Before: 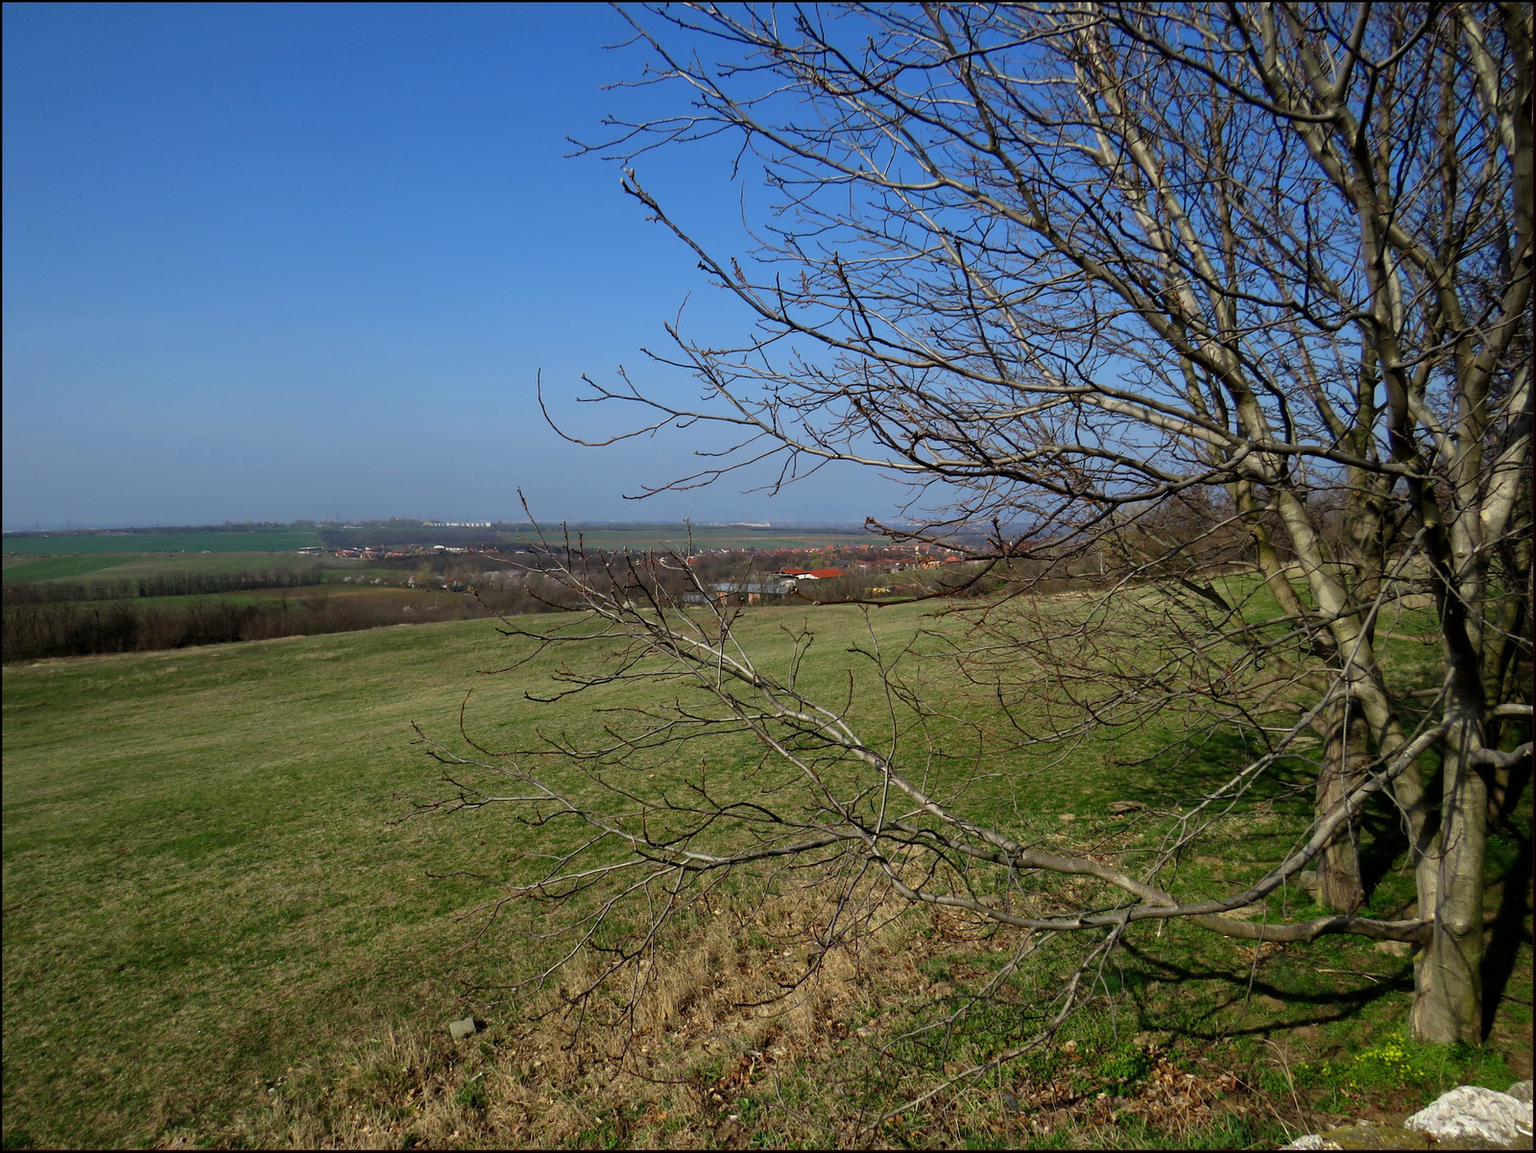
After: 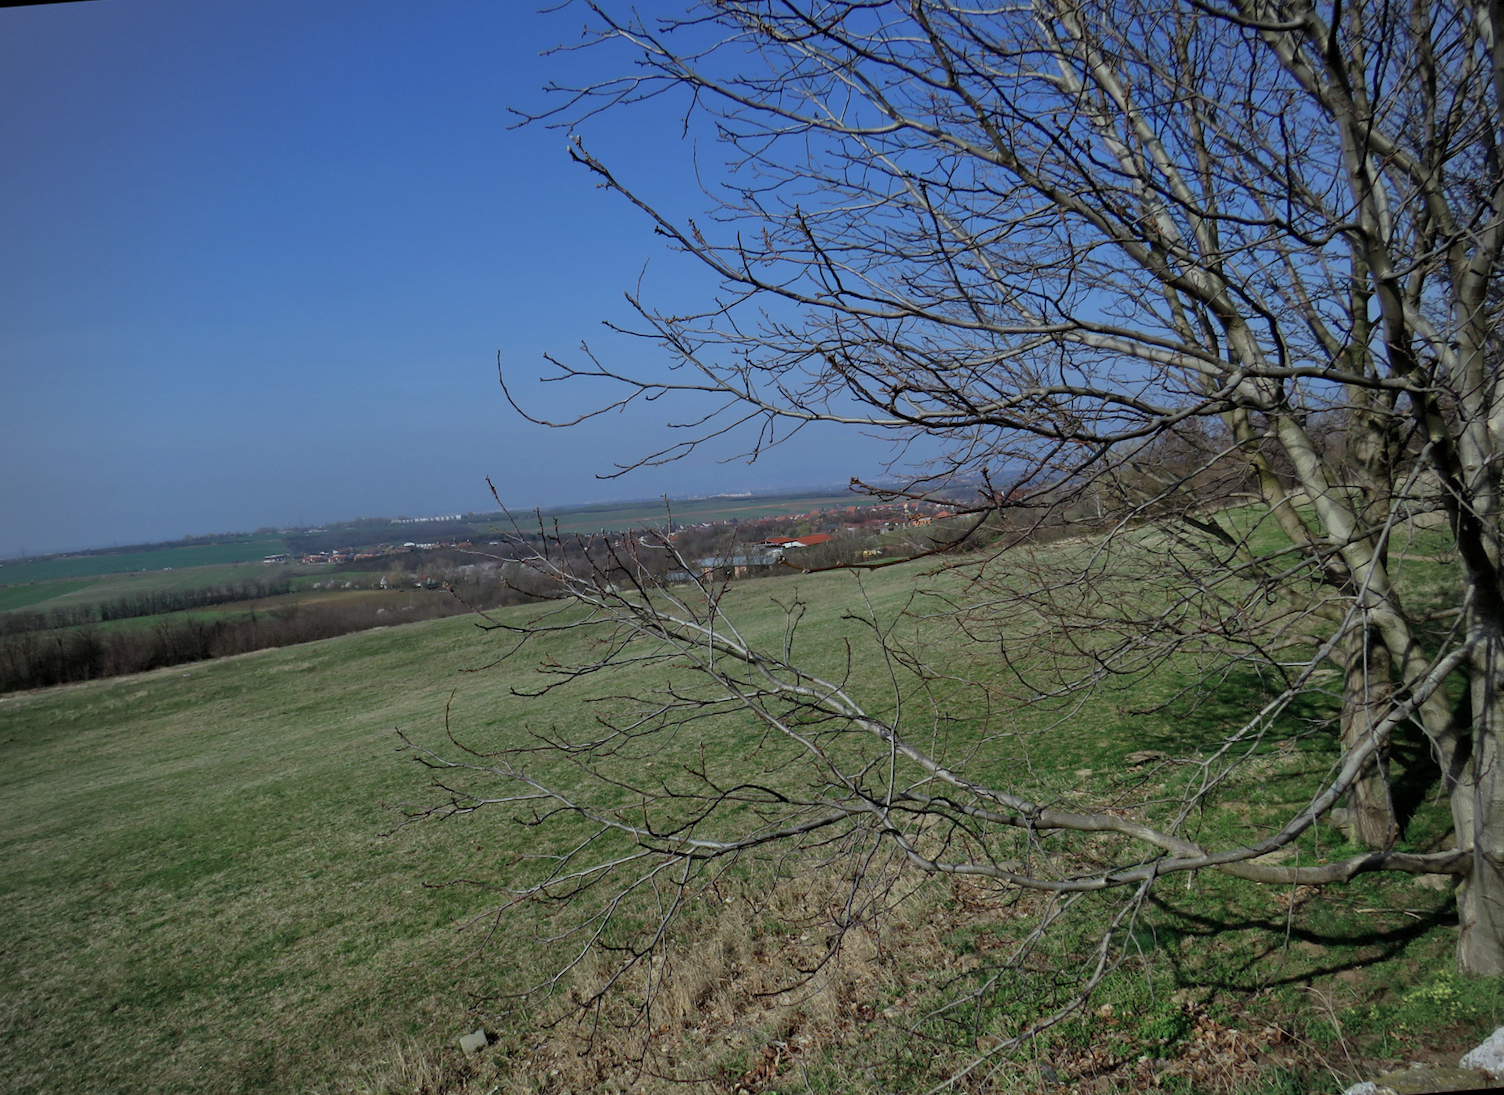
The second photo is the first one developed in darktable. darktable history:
tone equalizer: -8 EV 0.25 EV, -7 EV 0.417 EV, -6 EV 0.417 EV, -5 EV 0.25 EV, -3 EV -0.25 EV, -2 EV -0.417 EV, -1 EV -0.417 EV, +0 EV -0.25 EV, edges refinement/feathering 500, mask exposure compensation -1.57 EV, preserve details guided filter
color calibration: x 0.38, y 0.391, temperature 4086.74 K
crop: bottom 0.071%
rotate and perspective: rotation -4.57°, crop left 0.054, crop right 0.944, crop top 0.087, crop bottom 0.914
vignetting: fall-off radius 81.94%
shadows and highlights: shadows 30.86, highlights 0, soften with gaussian
color correction: saturation 0.8
exposure: exposure -0.04 EV, compensate highlight preservation false
